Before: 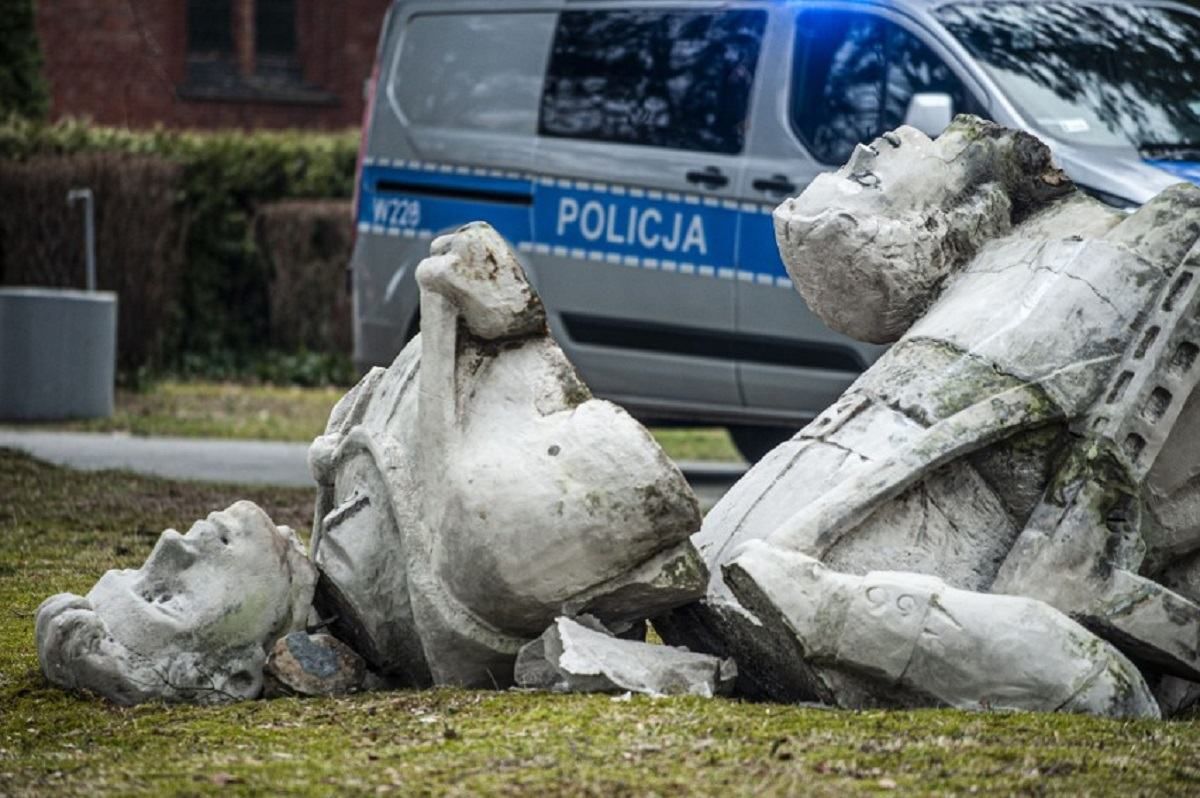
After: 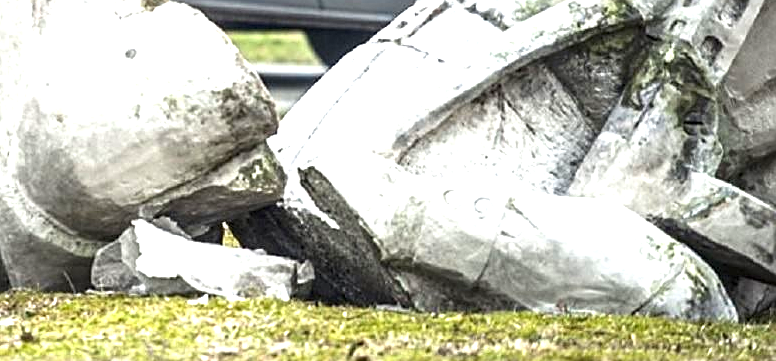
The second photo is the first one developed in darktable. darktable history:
crop and rotate: left 35.295%, top 49.837%, bottom 4.859%
exposure: black level correction 0, exposure 1.443 EV, compensate exposure bias true, compensate highlight preservation false
sharpen: on, module defaults
